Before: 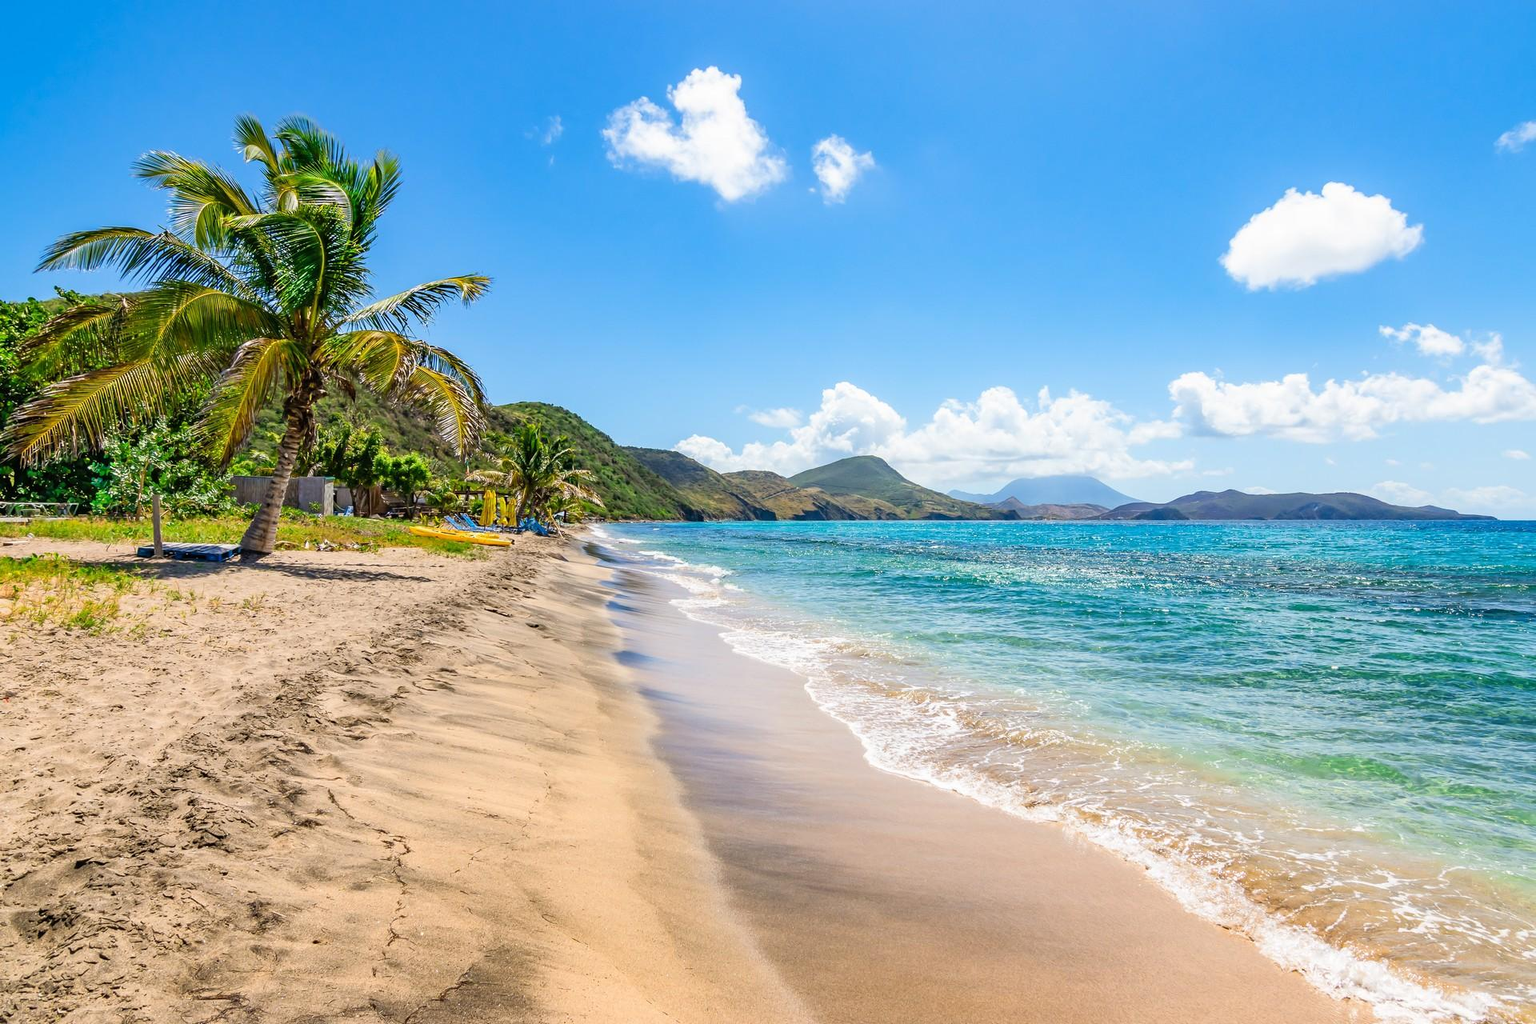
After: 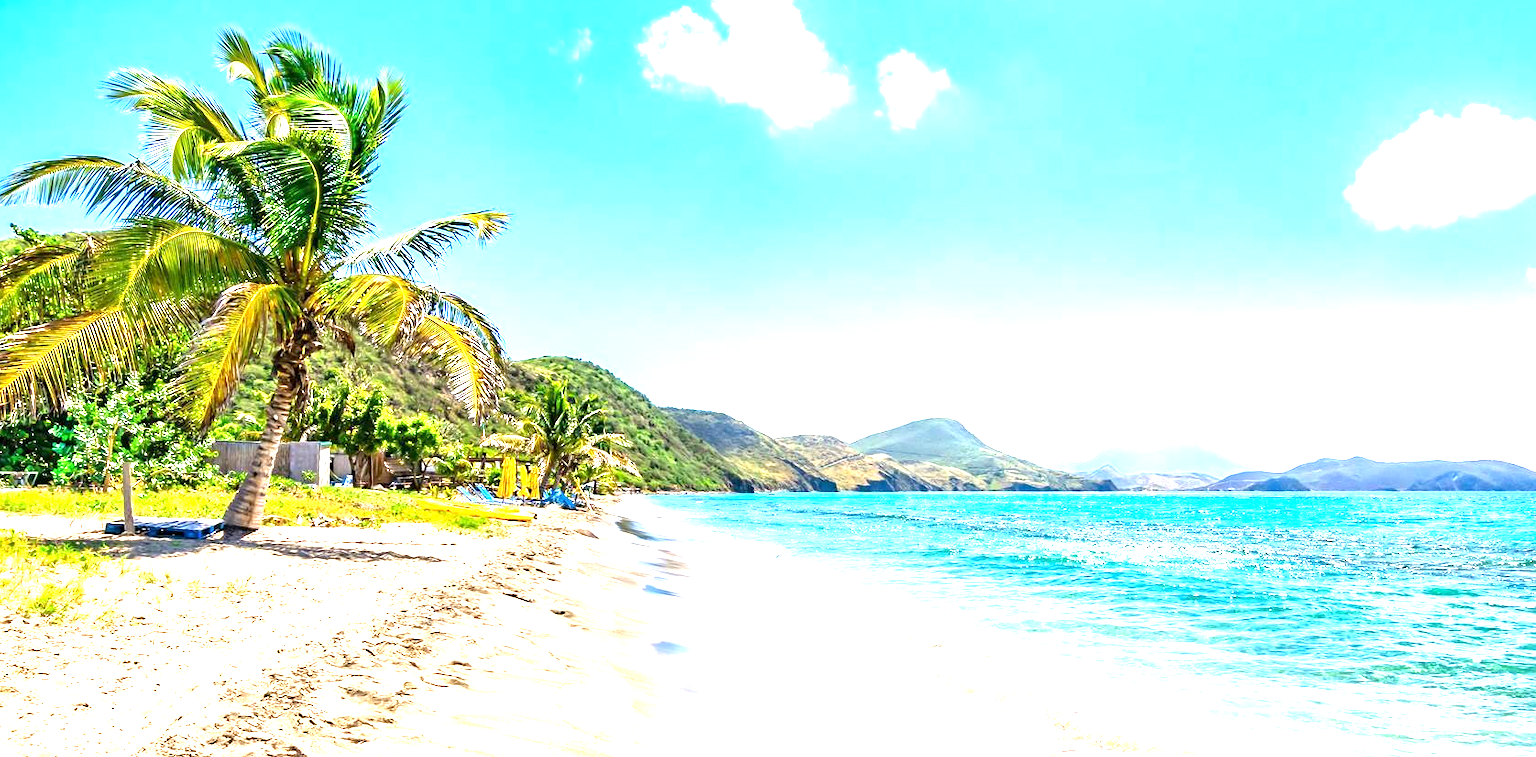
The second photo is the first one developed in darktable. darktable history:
crop: left 3.015%, top 8.969%, right 9.647%, bottom 26.457%
exposure: black level correction 0.001, exposure 1.84 EV, compensate highlight preservation false
